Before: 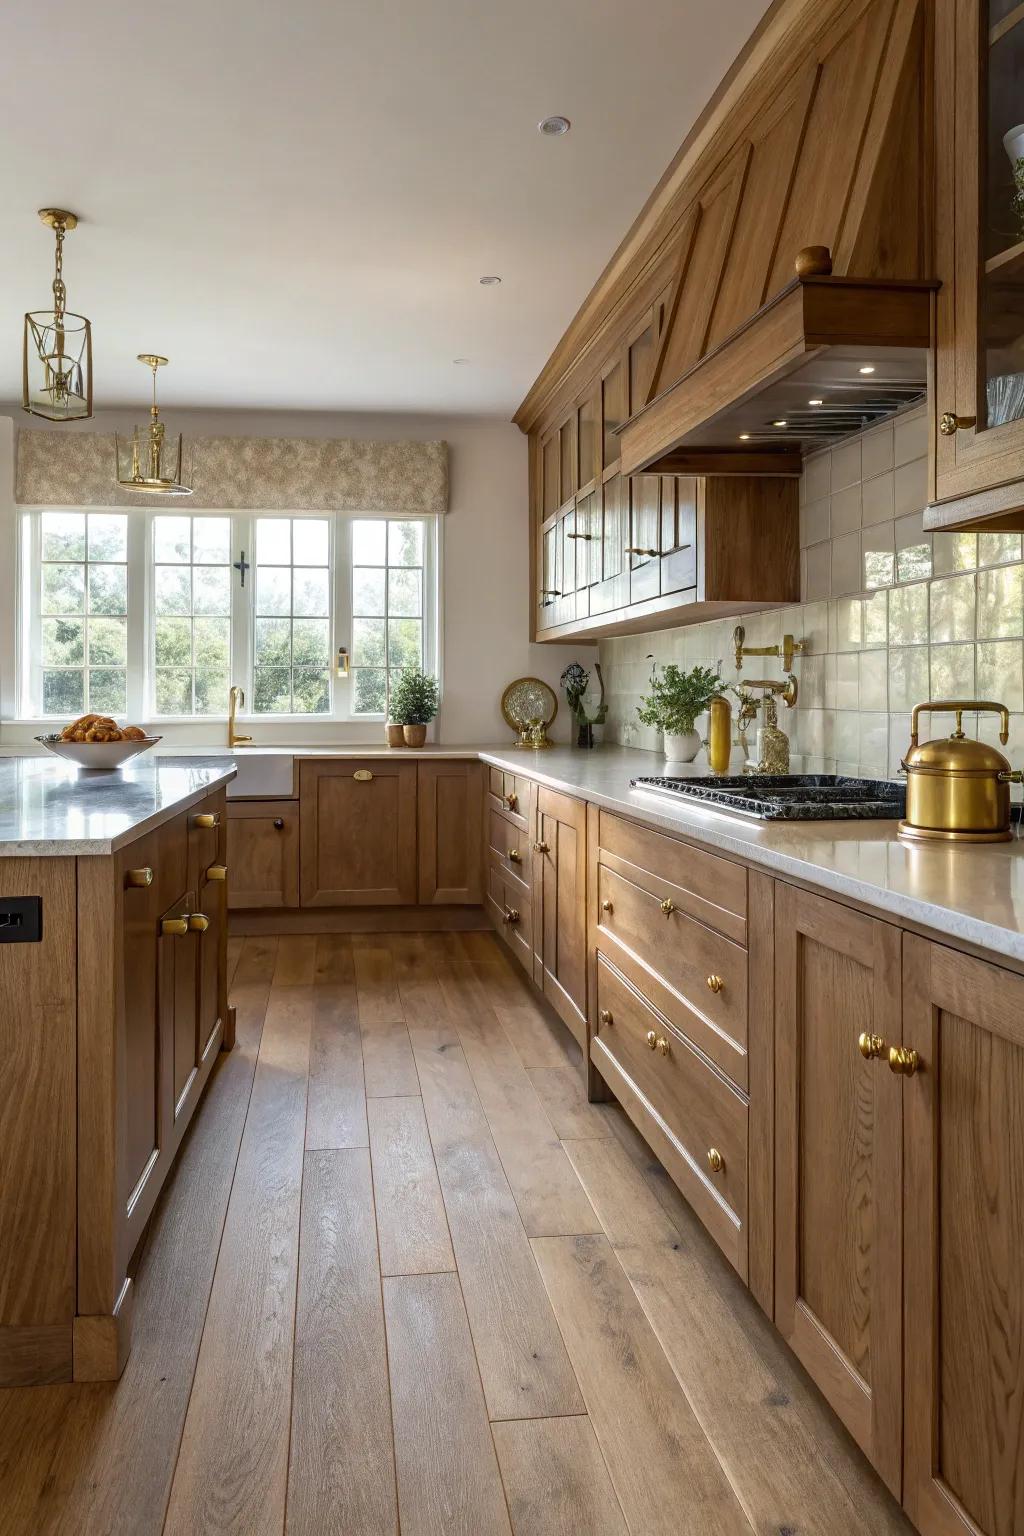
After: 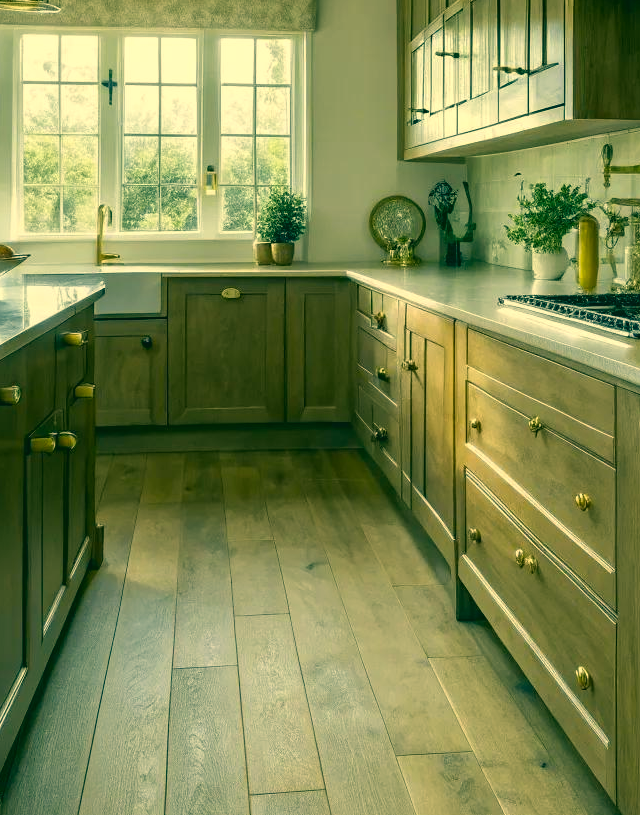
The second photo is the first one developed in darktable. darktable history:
color correction: highlights a* 1.82, highlights b* 34.2, shadows a* -36.97, shadows b* -5.54
crop: left 12.895%, top 31.393%, right 24.544%, bottom 15.542%
